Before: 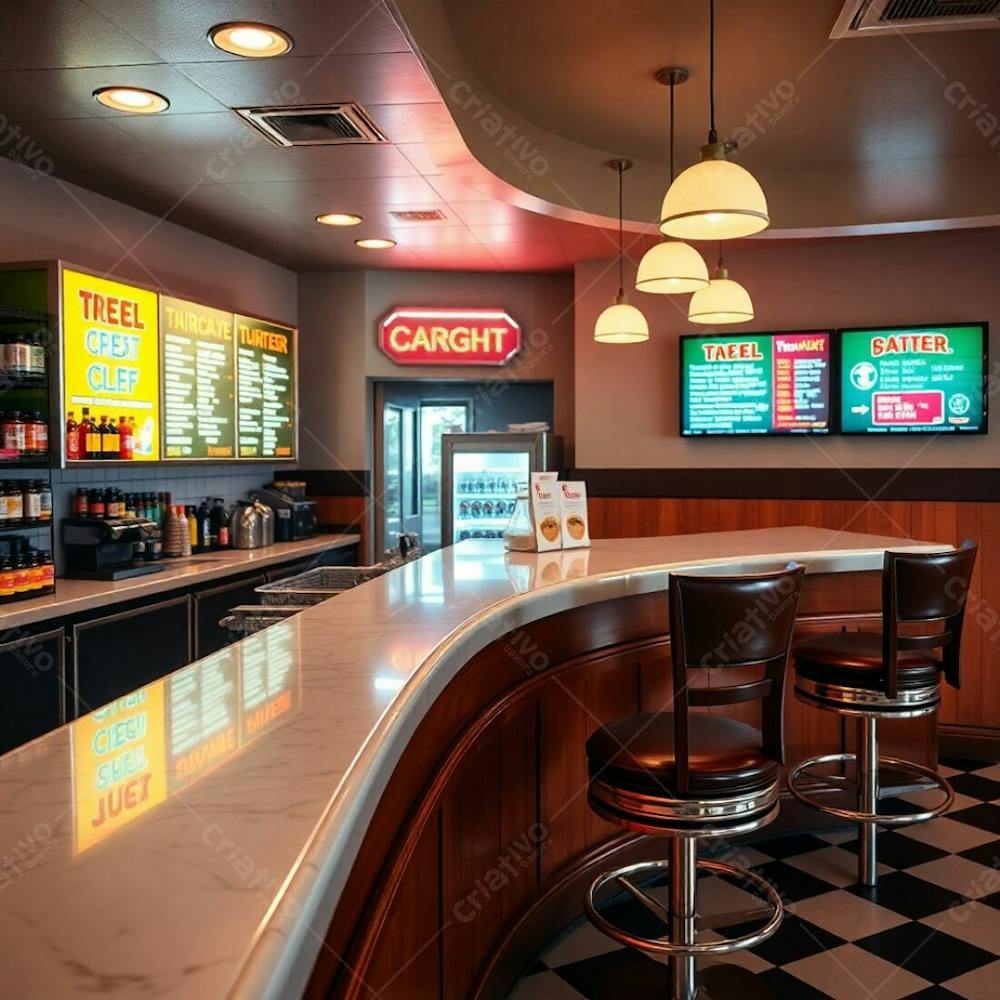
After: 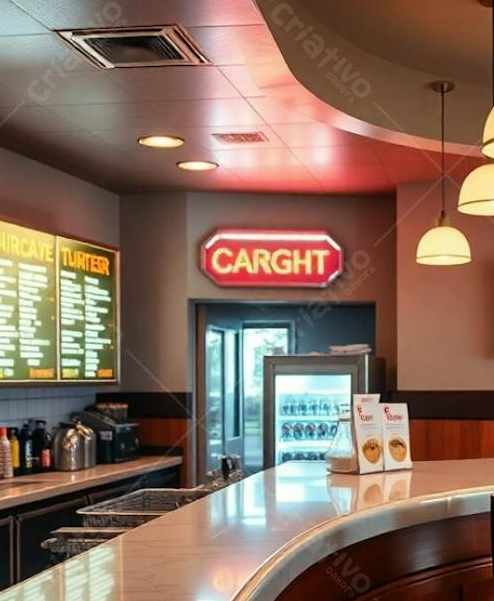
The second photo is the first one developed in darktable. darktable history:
crop: left 17.846%, top 7.892%, right 32.676%, bottom 31.932%
